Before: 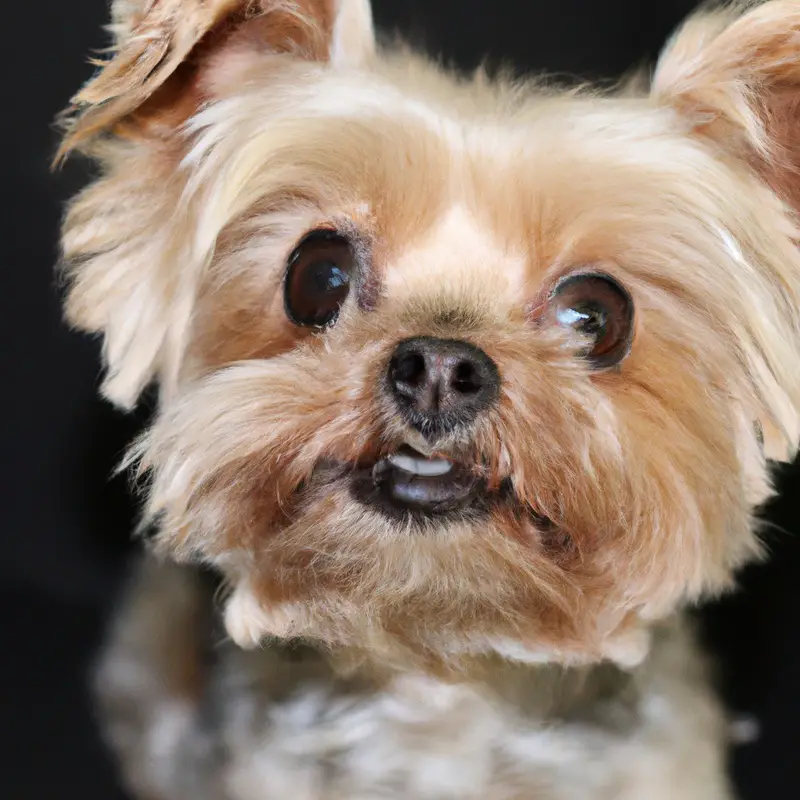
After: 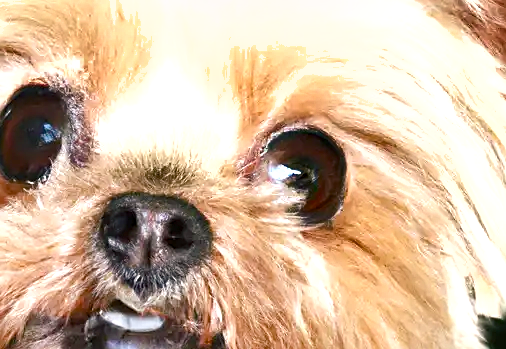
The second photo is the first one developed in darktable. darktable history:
exposure: black level correction 0, exposure 1 EV, compensate exposure bias true, compensate highlight preservation false
shadows and highlights: soften with gaussian
color balance rgb: shadows lift › luminance -7.402%, shadows lift › chroma 2.449%, shadows lift › hue 203.7°, linear chroma grading › global chroma 19.536%, perceptual saturation grading › global saturation 0.206%, perceptual saturation grading › highlights -30.345%, perceptual saturation grading › shadows 19.826%, global vibrance 20%
sharpen: on, module defaults
crop: left 36.001%, top 18.09%, right 0.684%, bottom 38.262%
